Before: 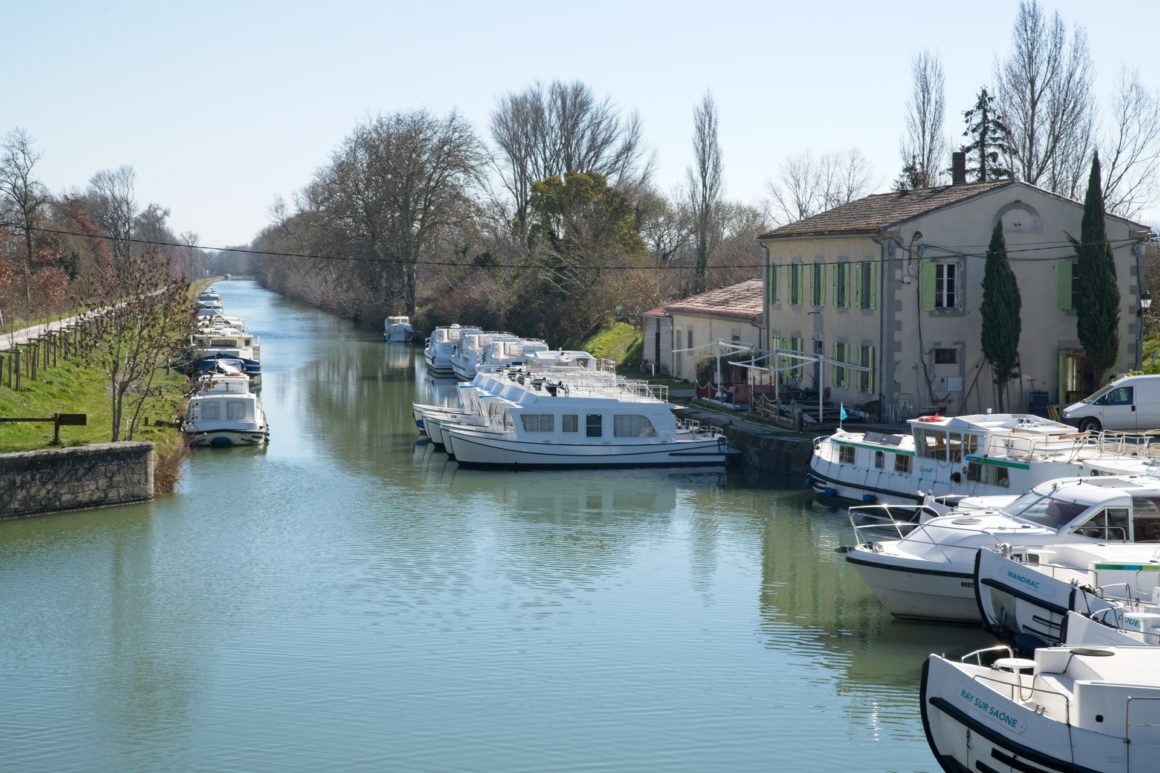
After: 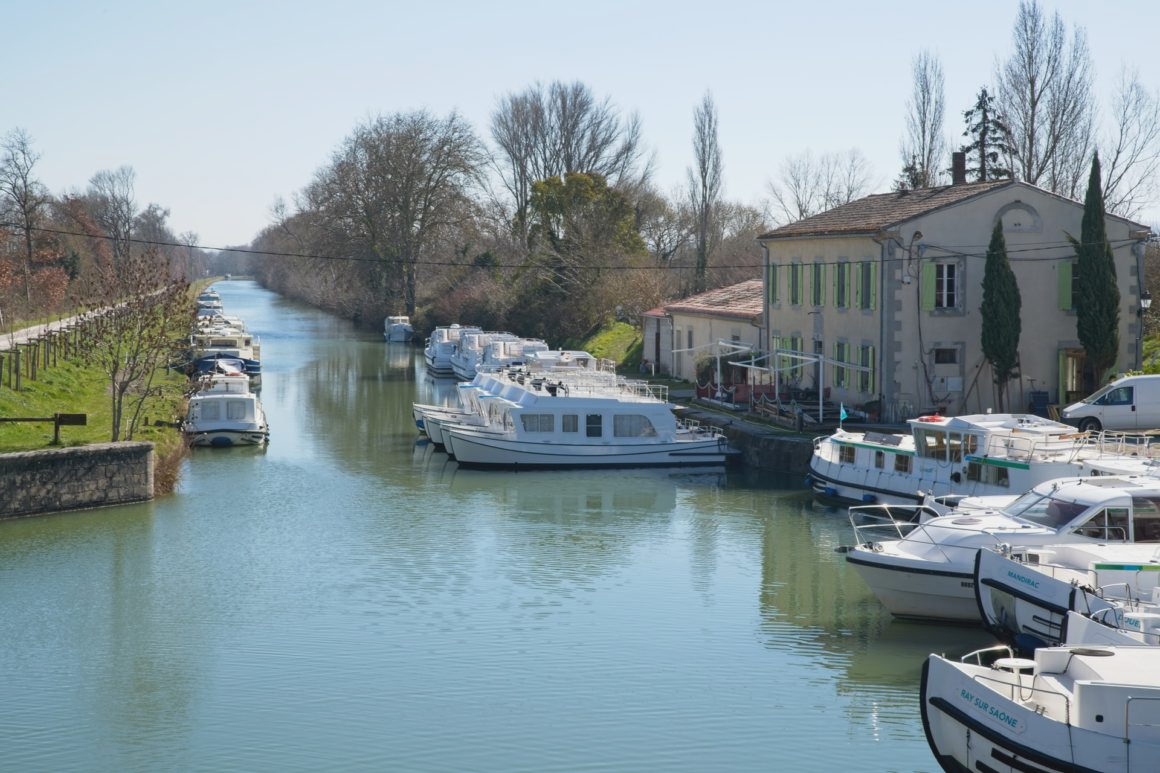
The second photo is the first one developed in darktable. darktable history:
contrast brightness saturation: contrast -0.11
